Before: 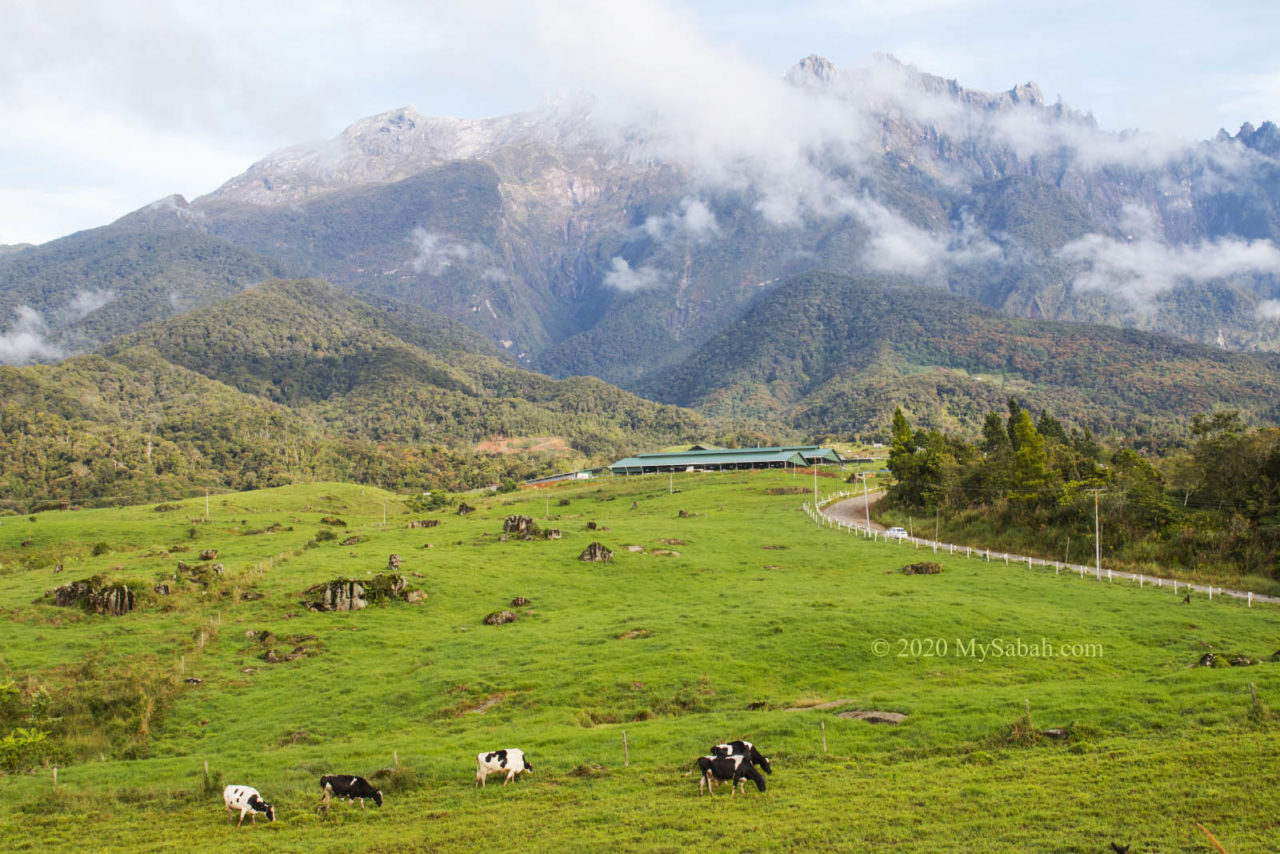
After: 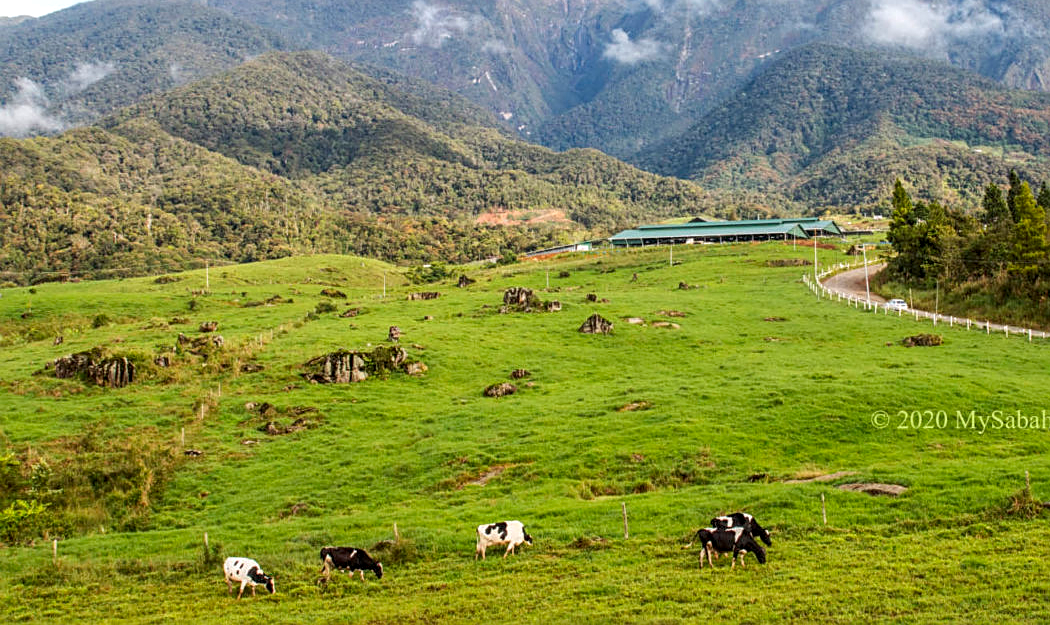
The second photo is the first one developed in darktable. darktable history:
crop: top 26.731%, right 17.953%
sharpen: on, module defaults
local contrast: detail 130%
